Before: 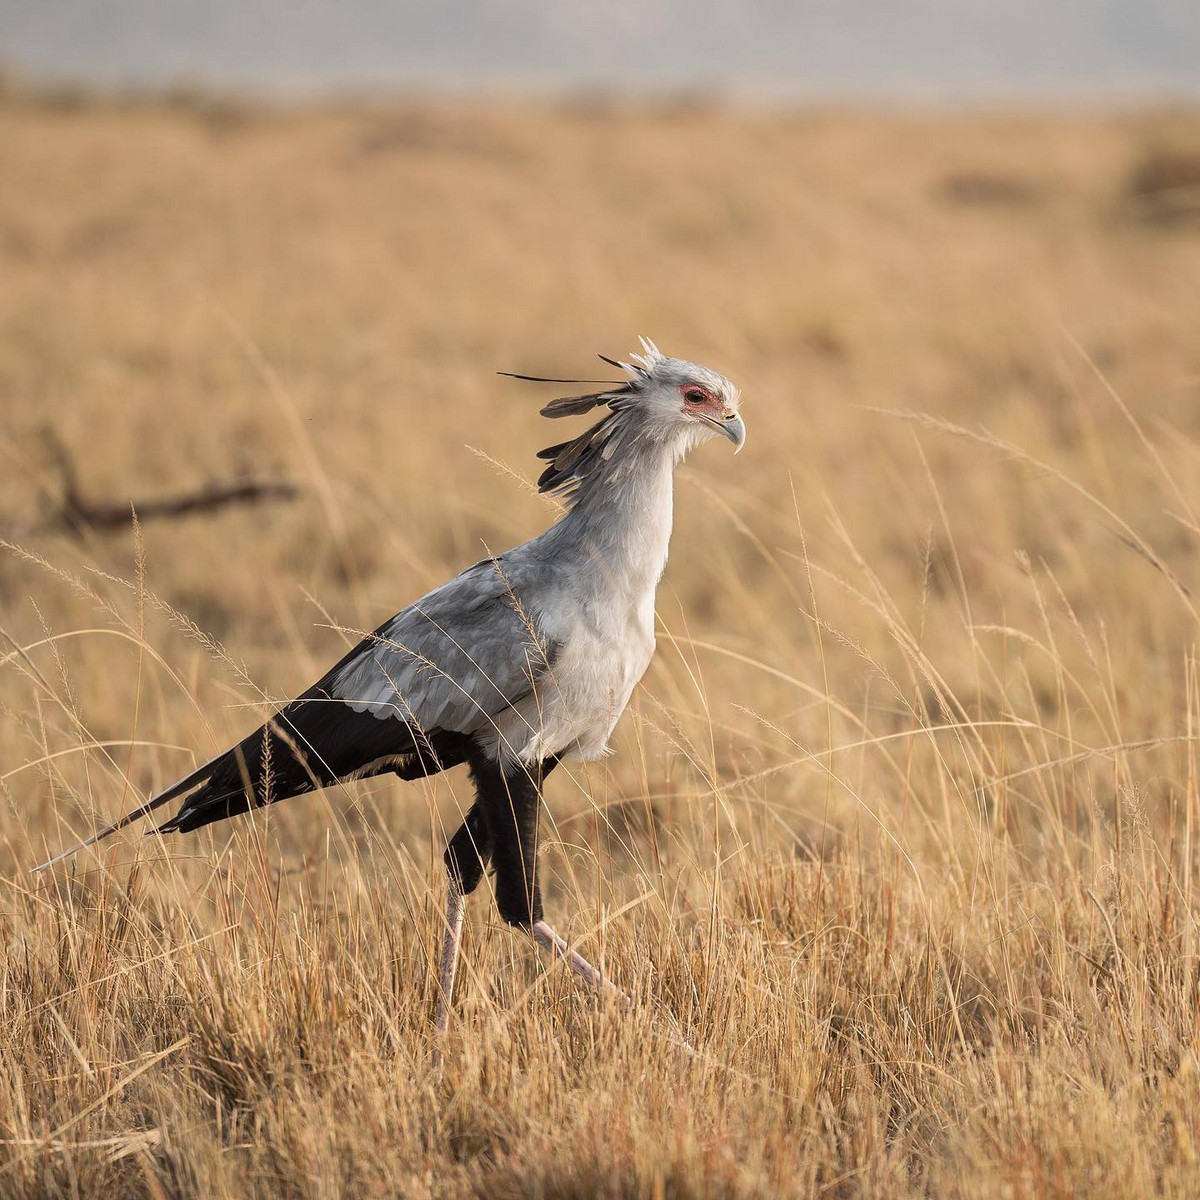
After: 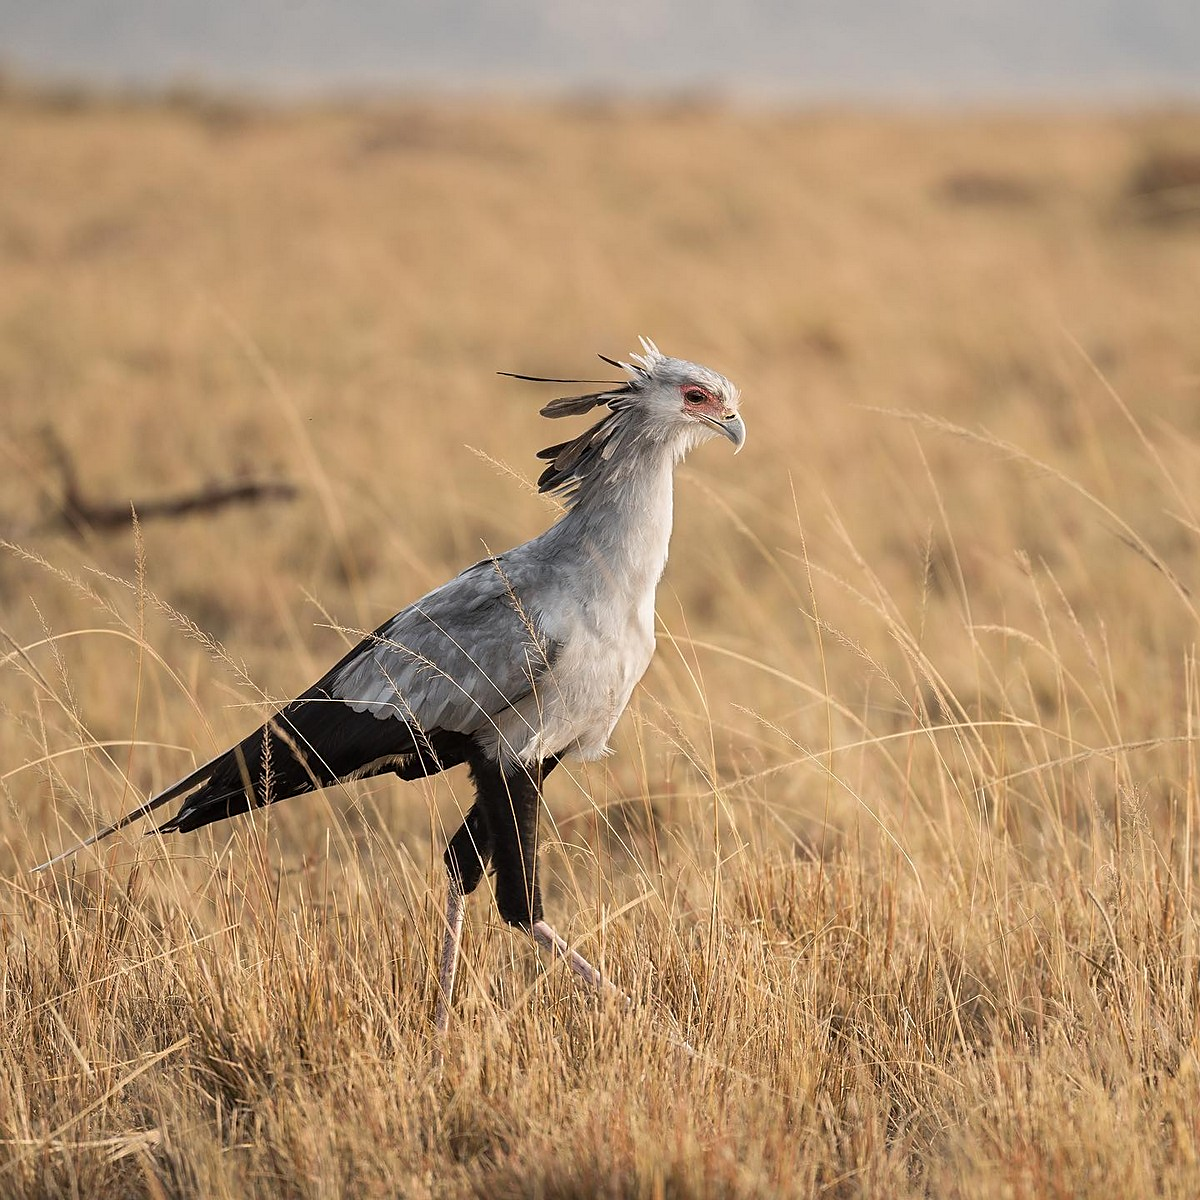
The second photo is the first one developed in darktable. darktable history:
sharpen: radius 1.908, amount 0.402, threshold 1.665
